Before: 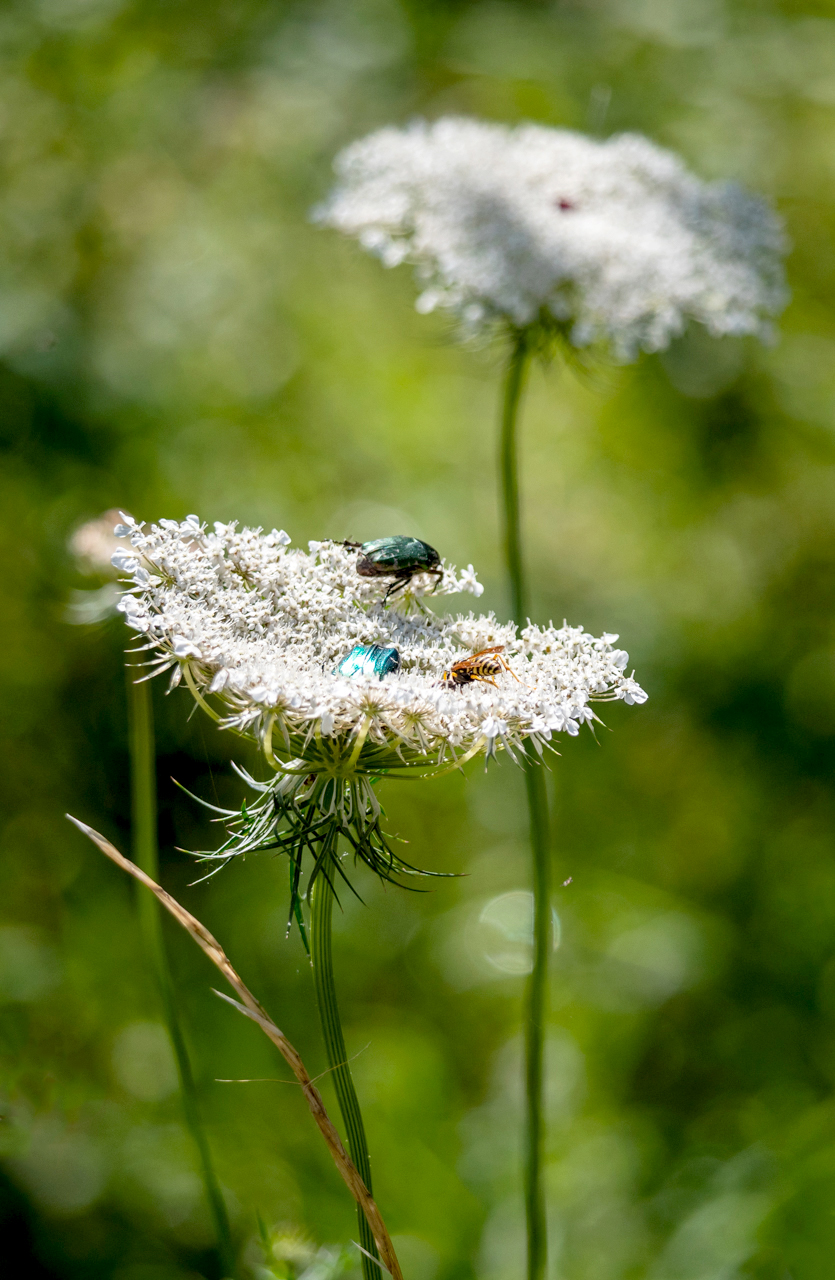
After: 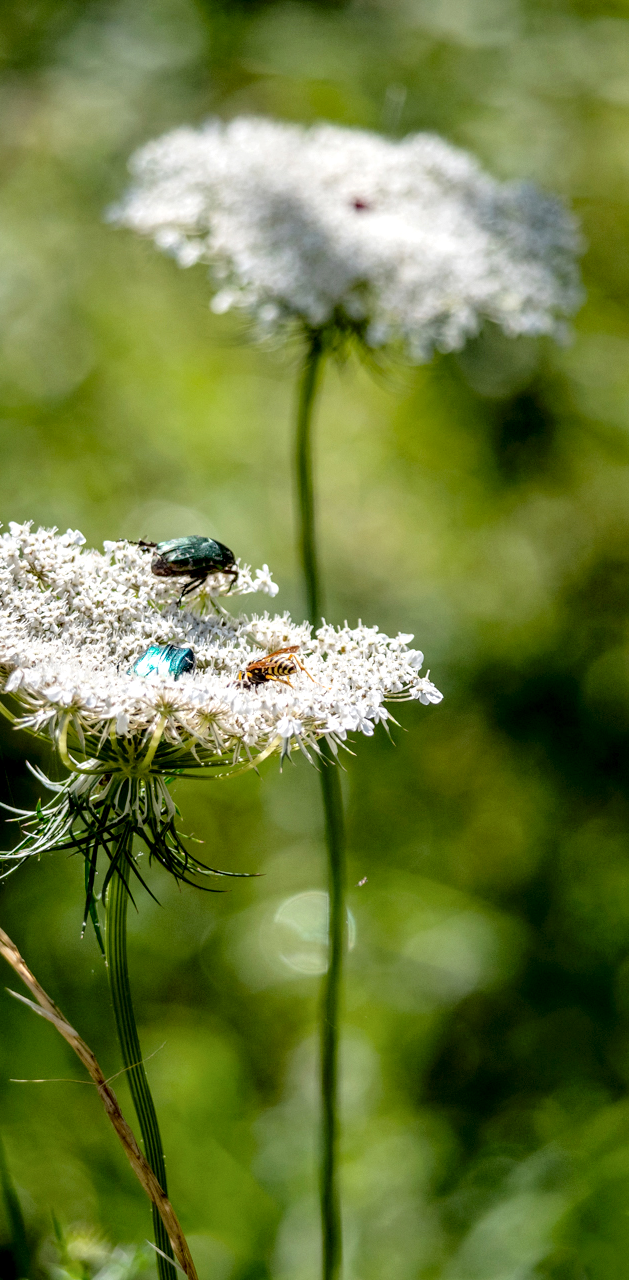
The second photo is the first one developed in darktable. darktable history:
fill light: exposure -2 EV, width 8.6
crop and rotate: left 24.6%
local contrast: highlights 83%, shadows 81%
rotate and perspective: automatic cropping original format, crop left 0, crop top 0
color balance: mode lift, gamma, gain (sRGB)
